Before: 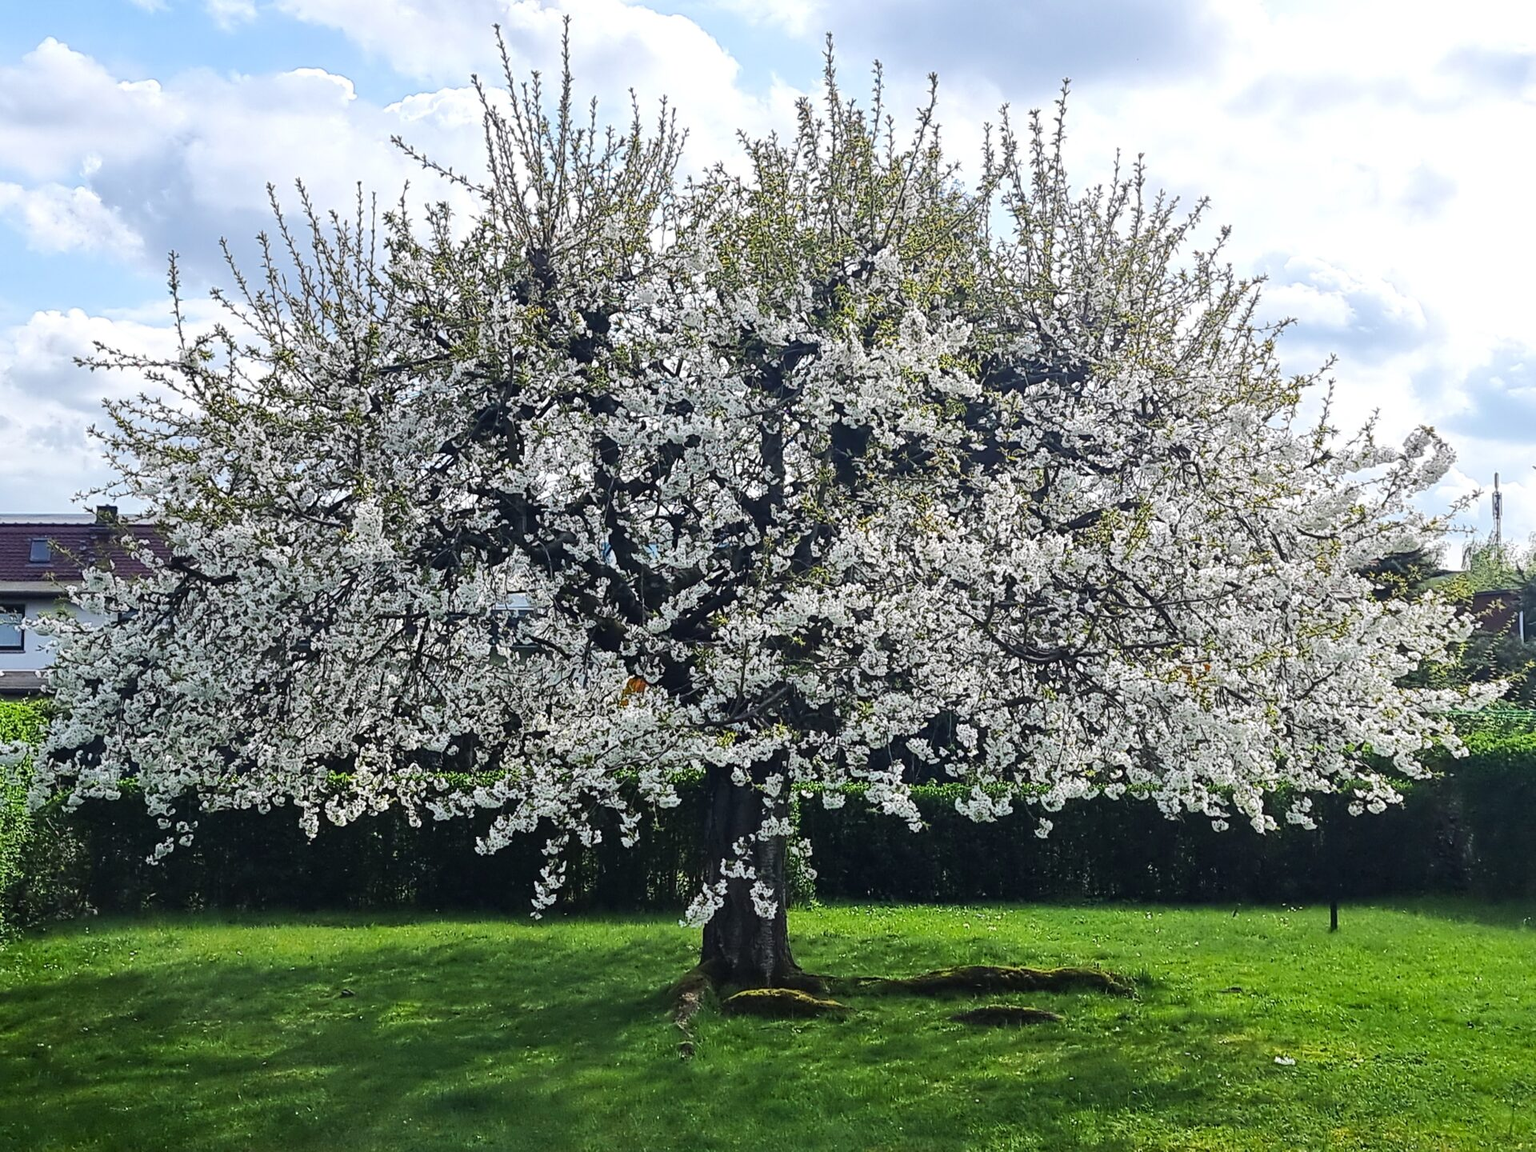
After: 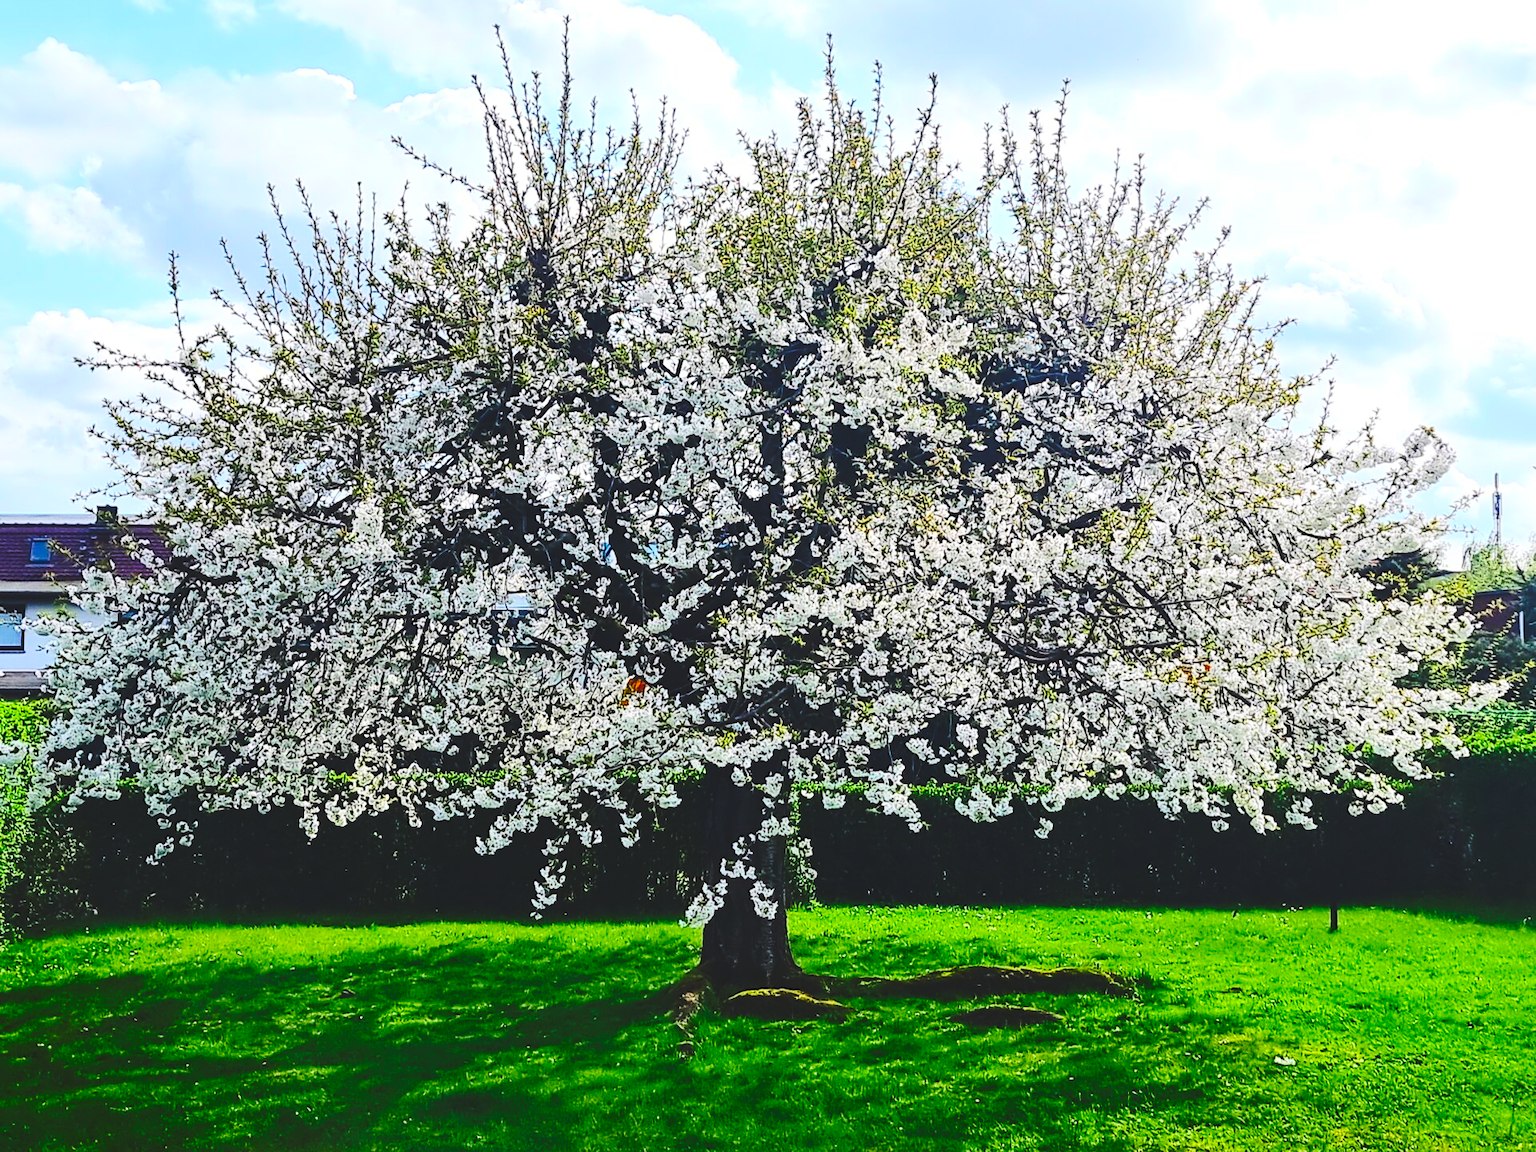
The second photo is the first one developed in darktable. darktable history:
contrast brightness saturation: contrast 0.26, brightness 0.02, saturation 0.87
base curve: curves: ch0 [(0, 0.024) (0.055, 0.065) (0.121, 0.166) (0.236, 0.319) (0.693, 0.726) (1, 1)], preserve colors none
